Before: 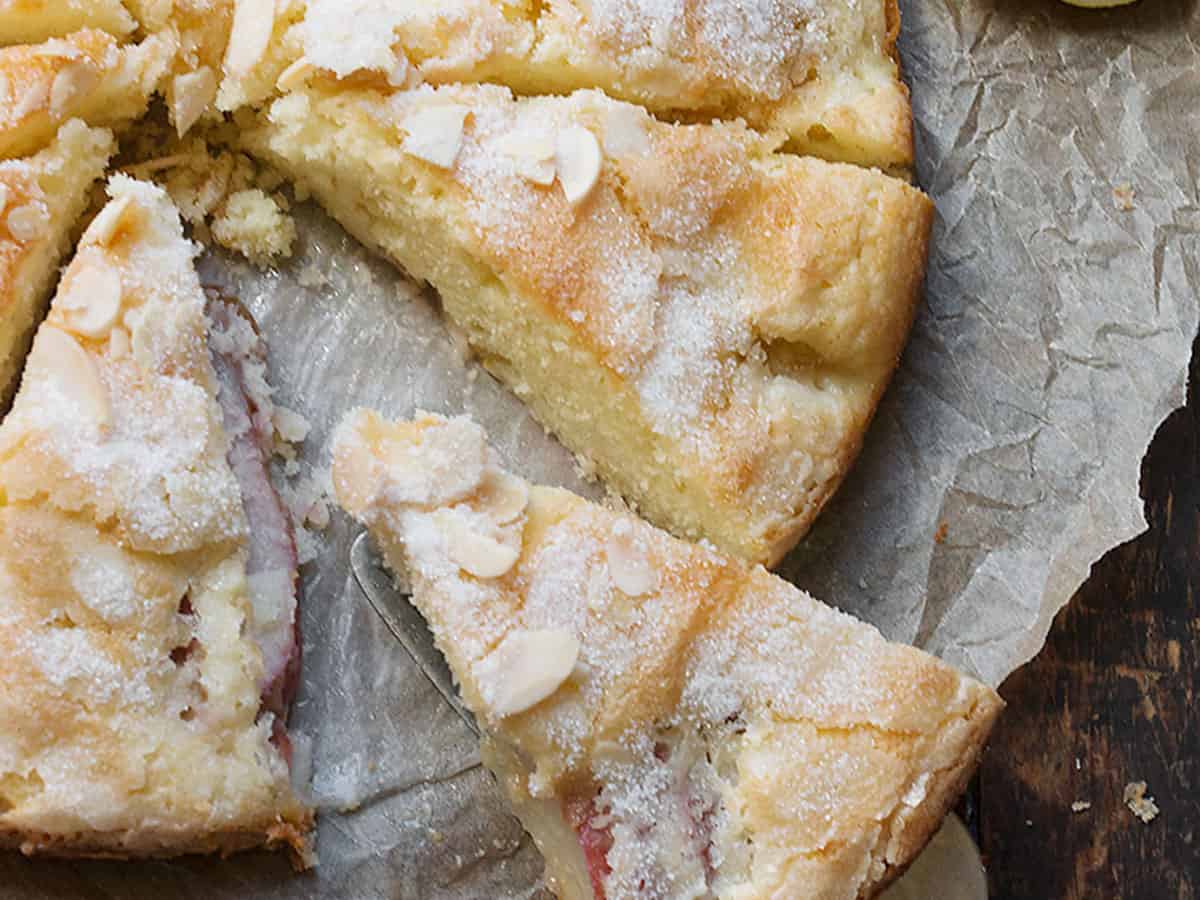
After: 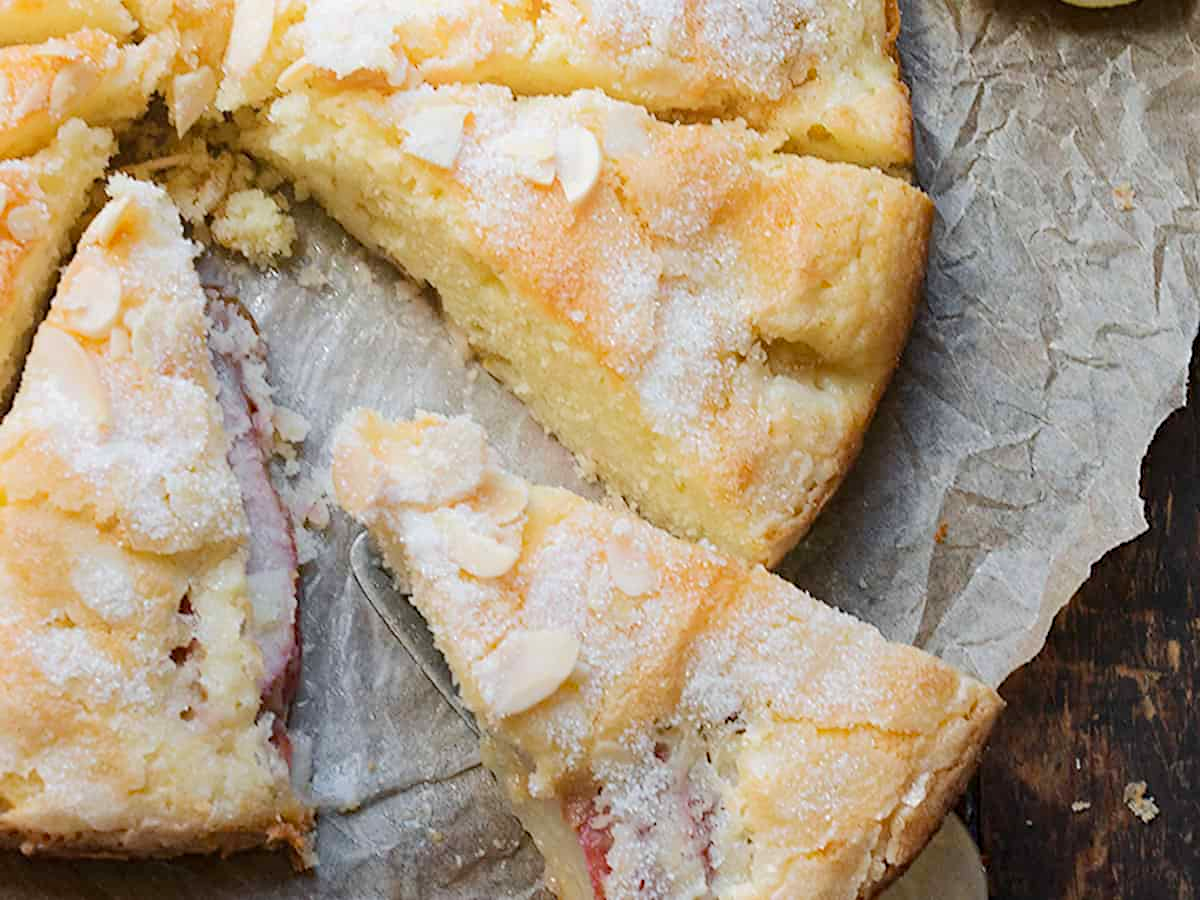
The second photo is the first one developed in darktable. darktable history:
shadows and highlights: shadows -23.08, highlights 46.15, soften with gaussian
base curve: curves: ch0 [(0, 0) (0.262, 0.32) (0.722, 0.705) (1, 1)]
haze removal: compatibility mode true, adaptive false
